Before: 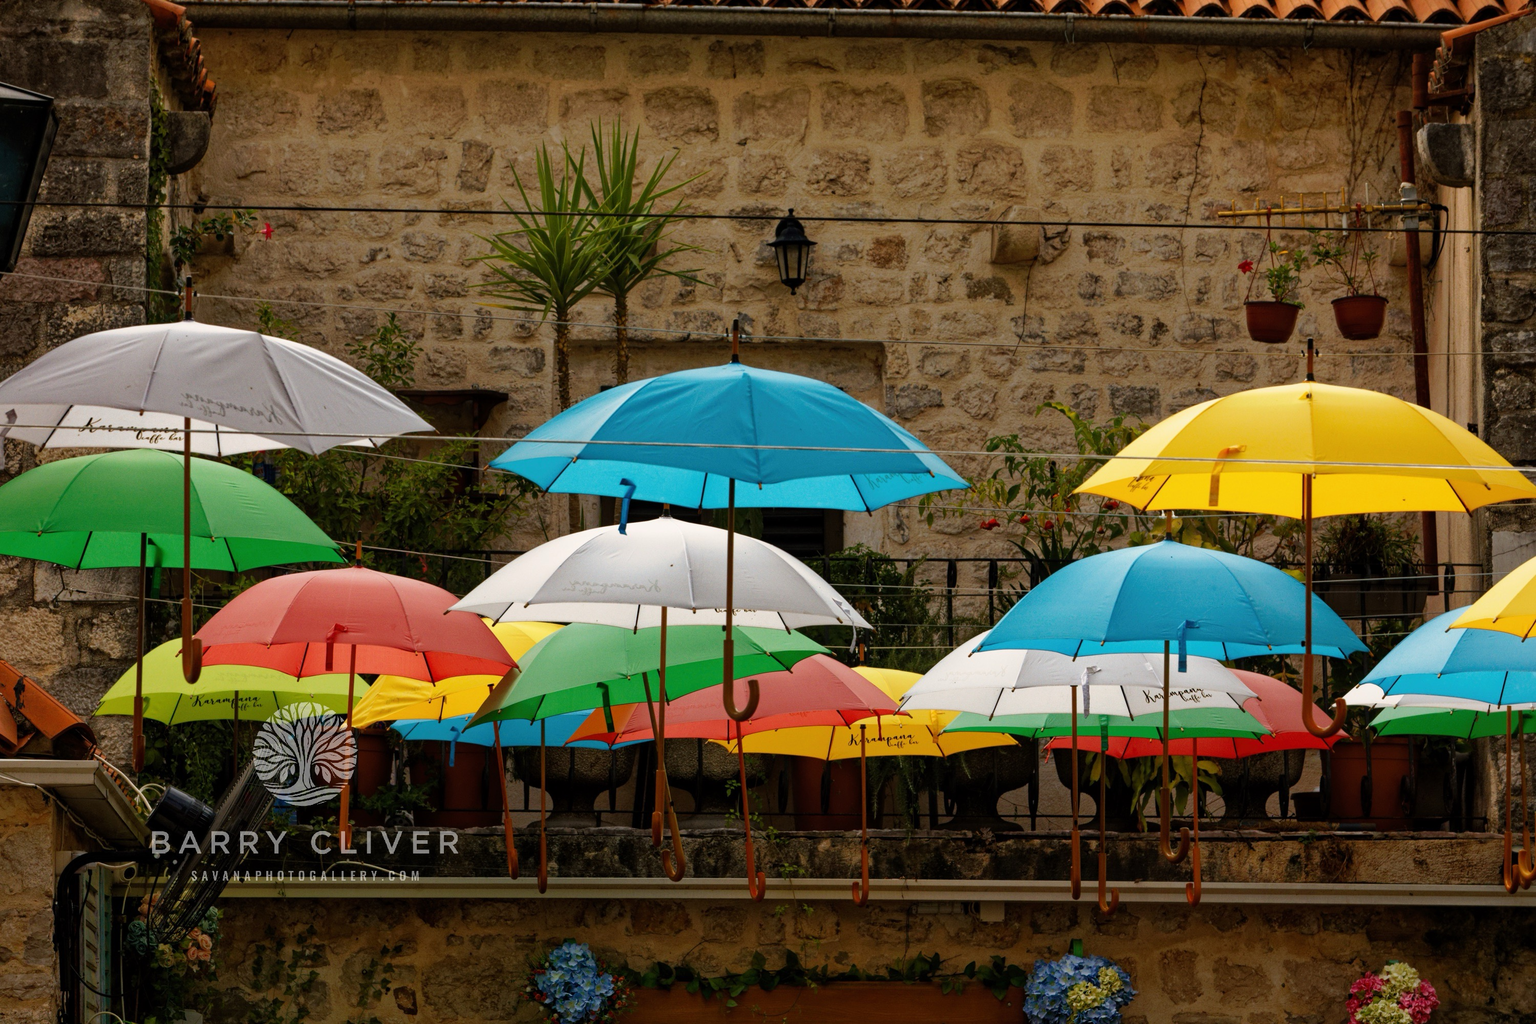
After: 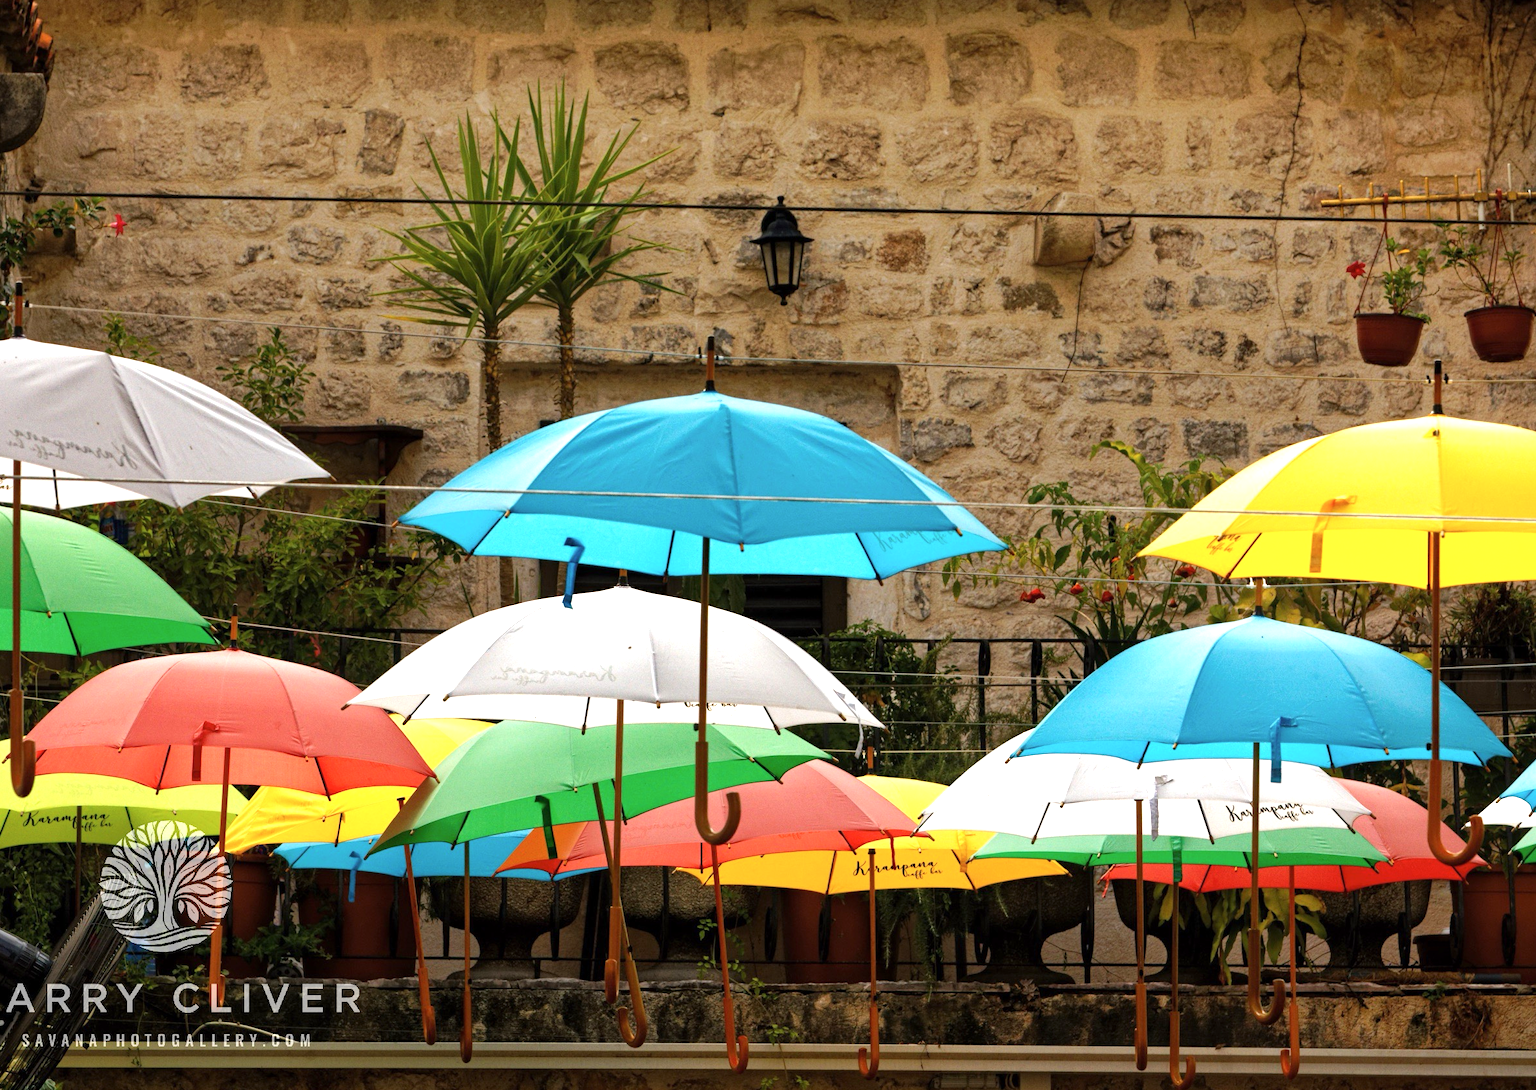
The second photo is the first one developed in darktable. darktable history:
crop: left 11.36%, top 5.27%, right 9.596%, bottom 10.501%
contrast brightness saturation: saturation -0.062
exposure: exposure 0.95 EV, compensate highlight preservation false
